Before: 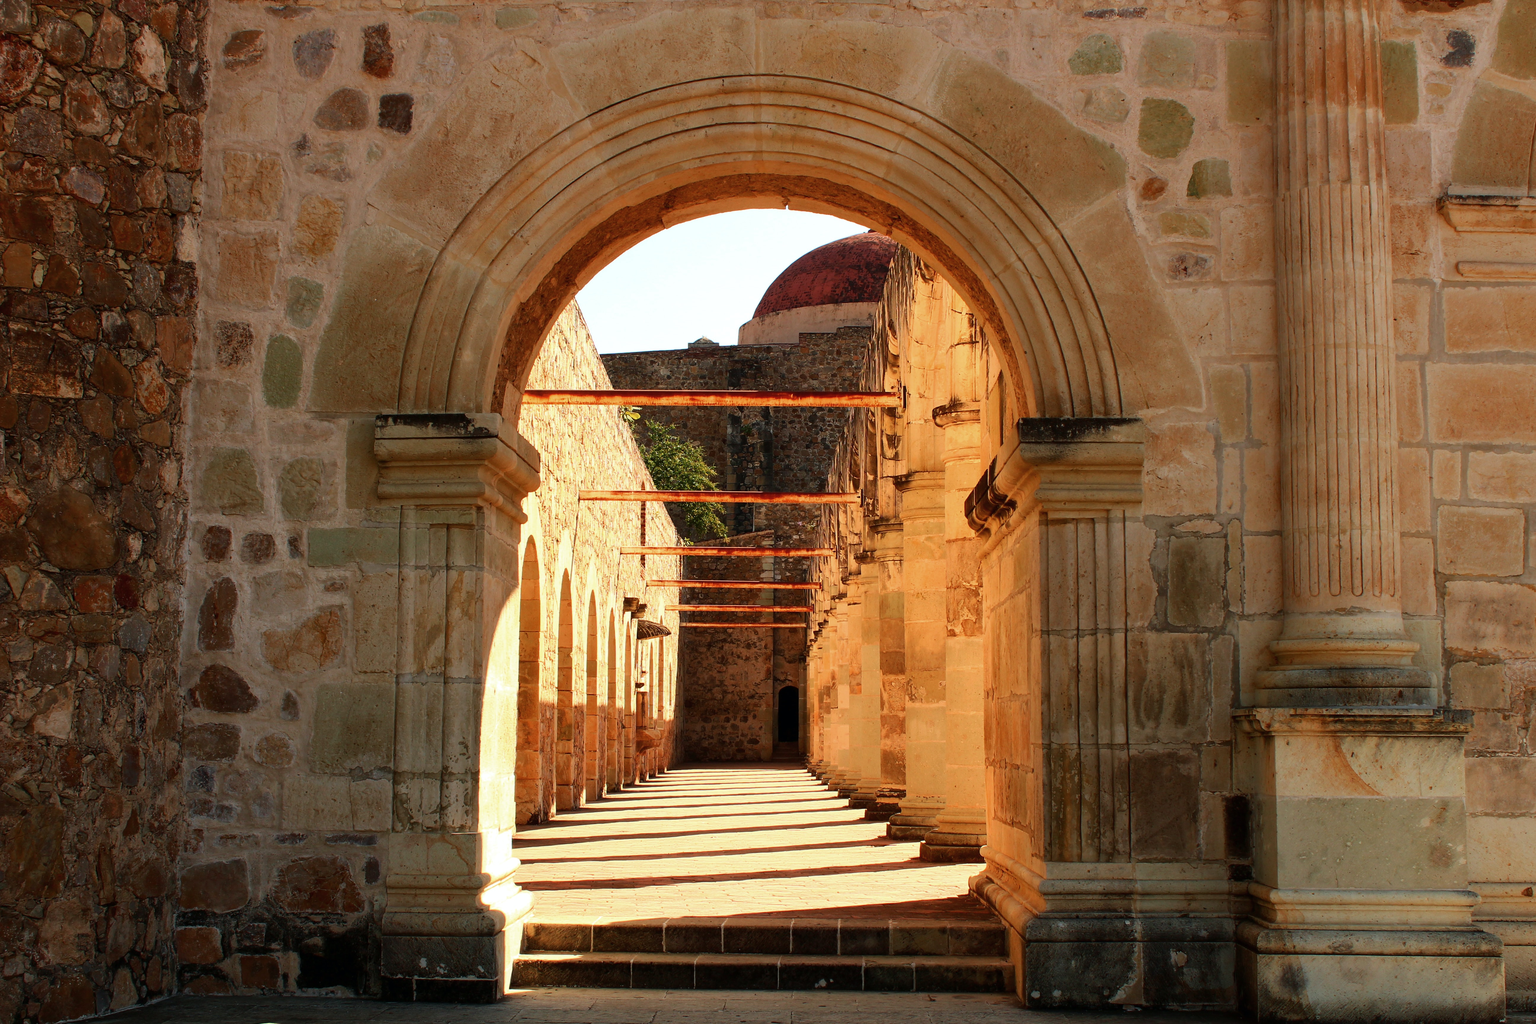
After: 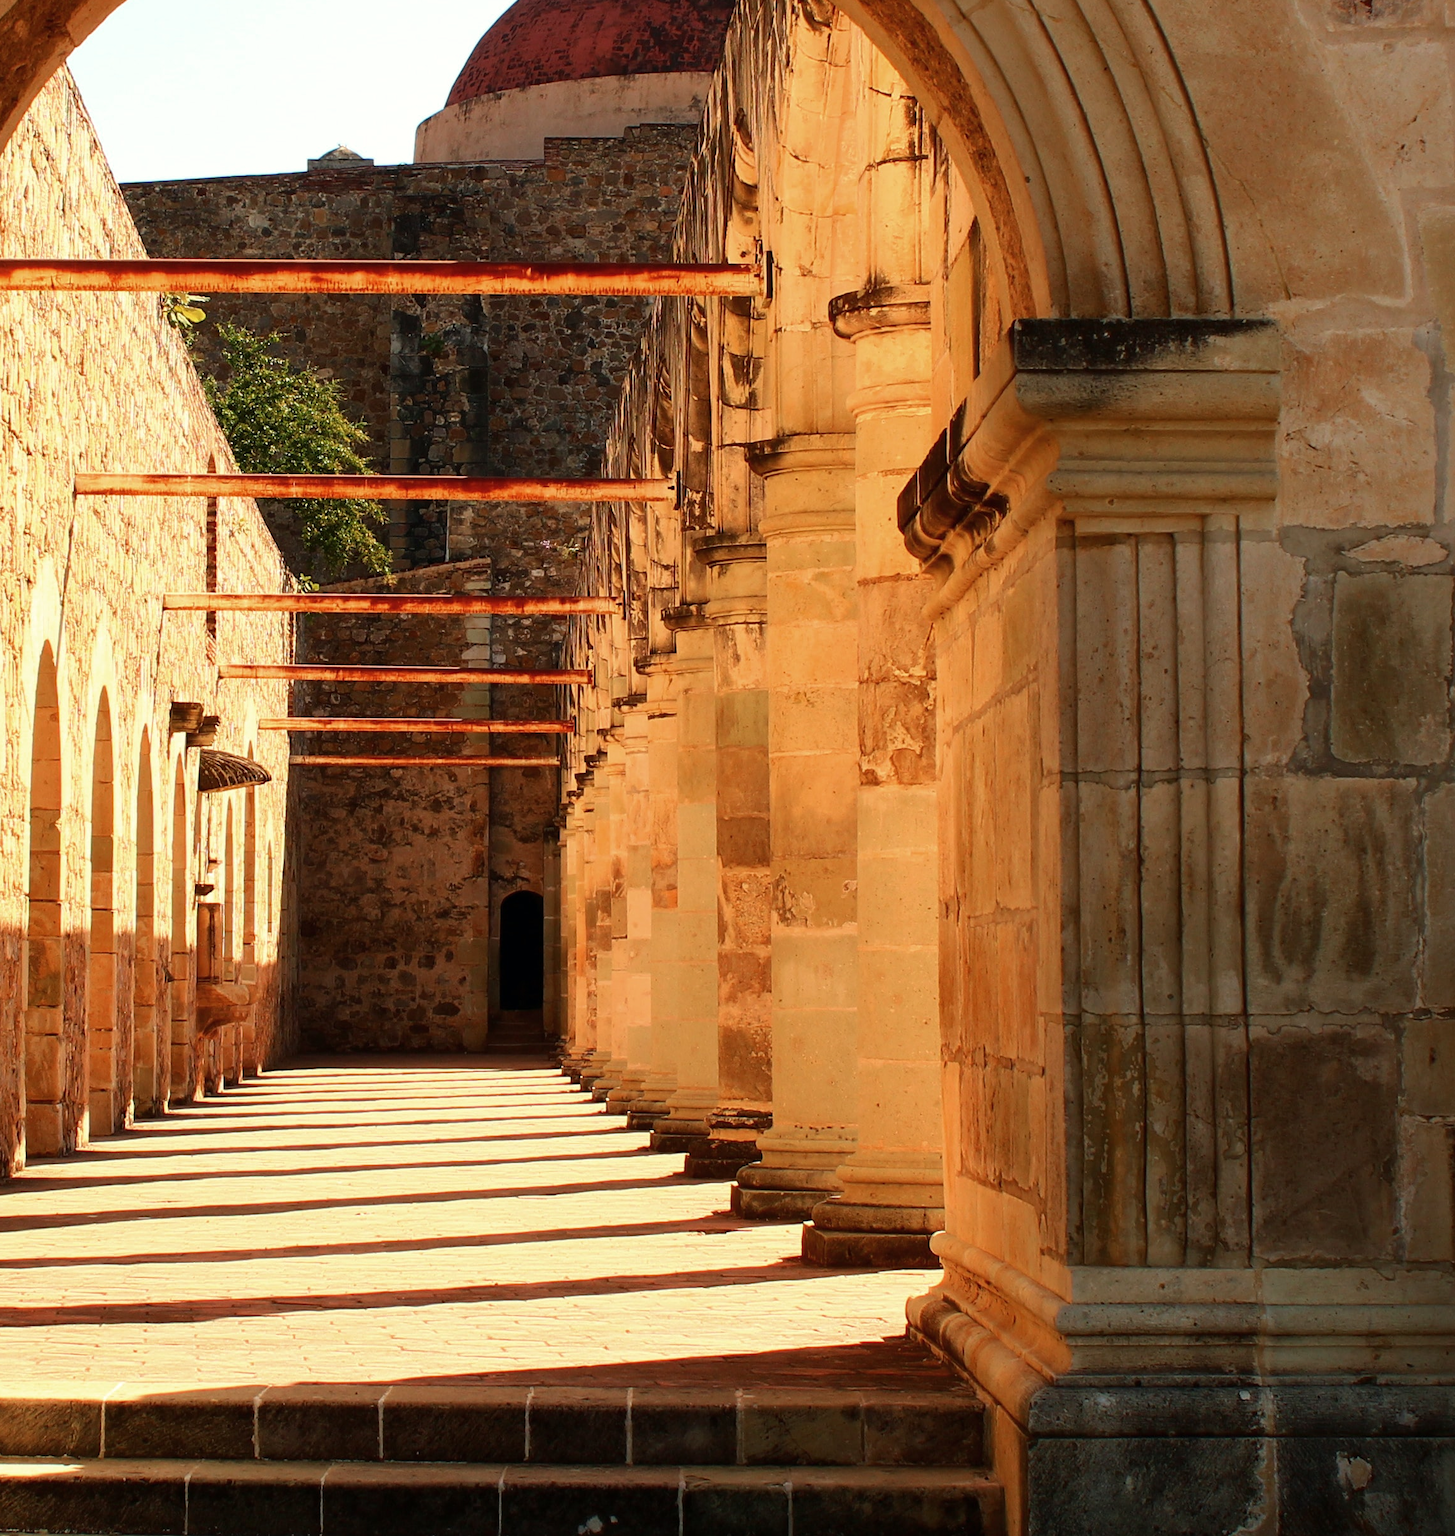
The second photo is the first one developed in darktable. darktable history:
crop: left 35.432%, top 26.233%, right 20.145%, bottom 3.432%
white balance: red 1.009, blue 0.985
